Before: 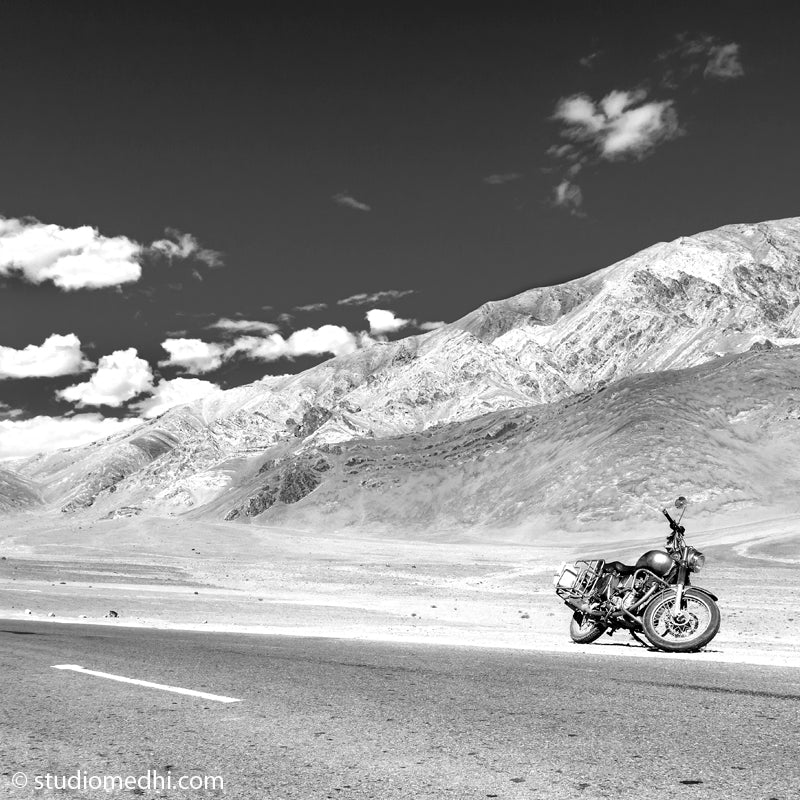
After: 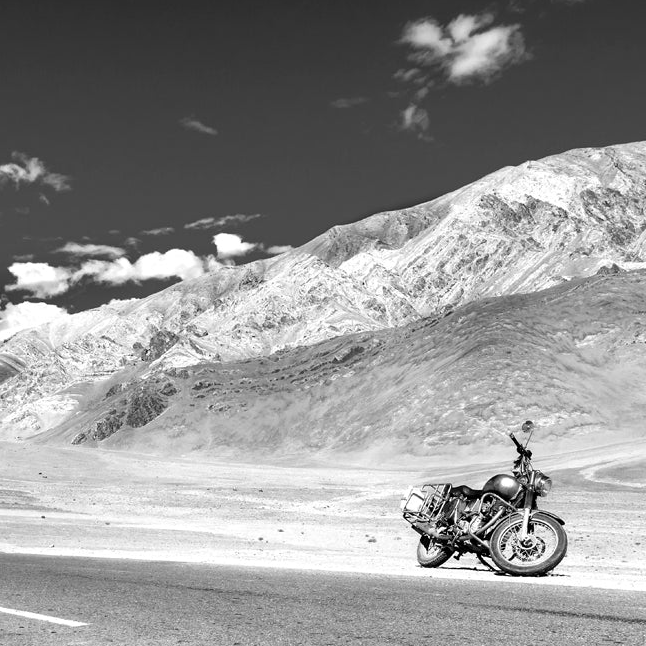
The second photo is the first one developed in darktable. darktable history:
crop: left 19.159%, top 9.58%, bottom 9.58%
color zones: curves: ch1 [(0.25, 0.5) (0.747, 0.71)]
